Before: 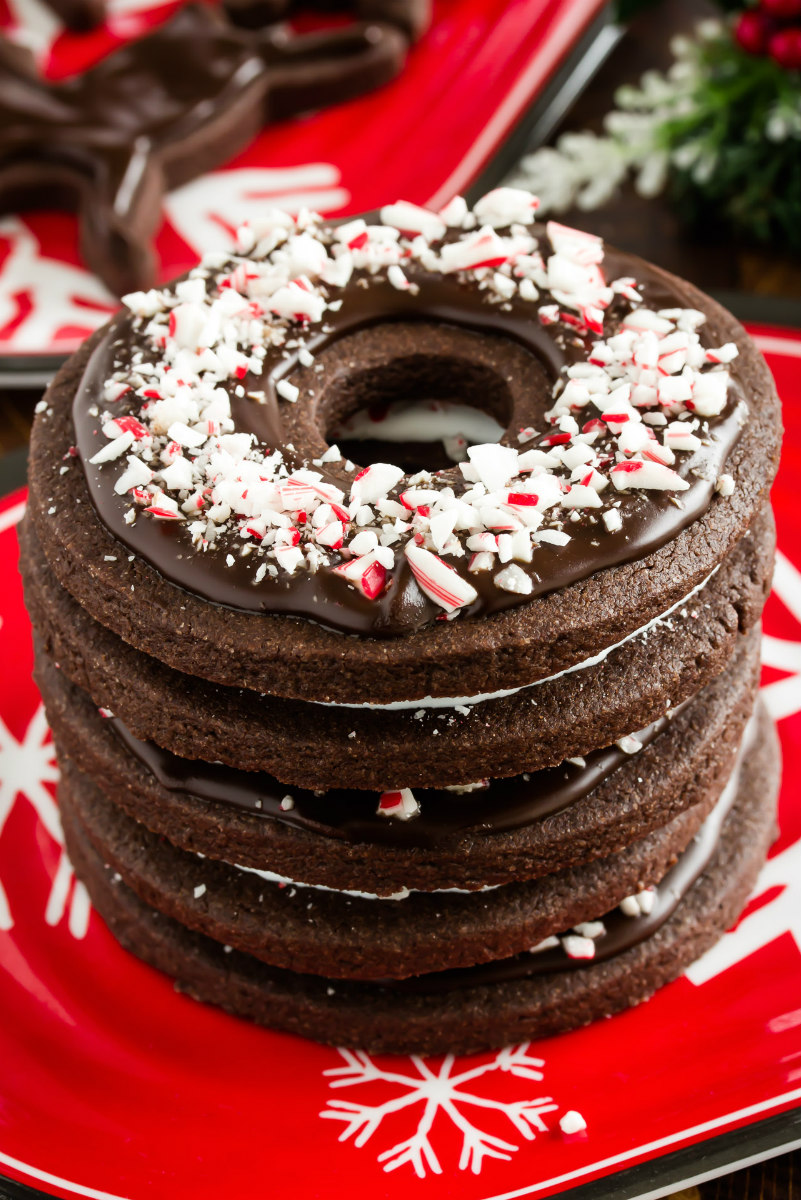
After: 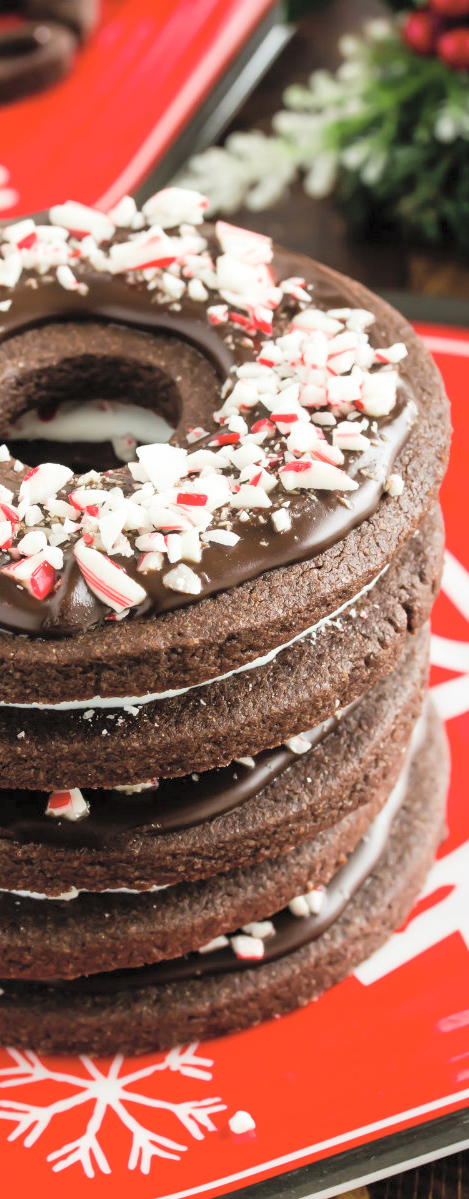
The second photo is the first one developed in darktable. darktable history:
crop: left 41.402%
contrast brightness saturation: brightness 0.28
